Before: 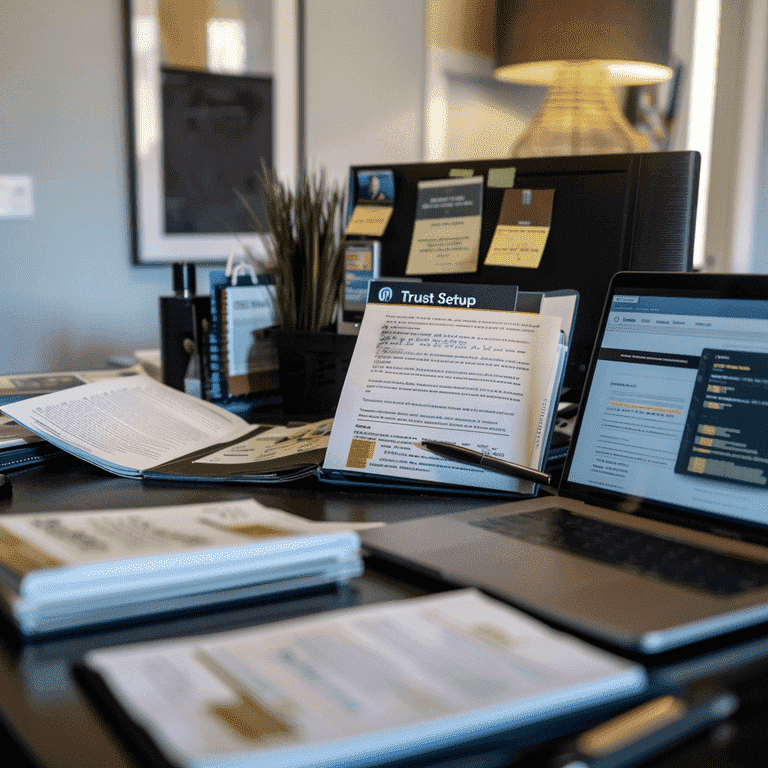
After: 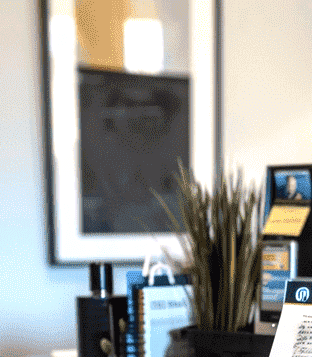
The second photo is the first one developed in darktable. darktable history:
exposure: exposure 1 EV, compensate exposure bias true, compensate highlight preservation false
crop and rotate: left 10.919%, top 0.095%, right 48.341%, bottom 53.325%
